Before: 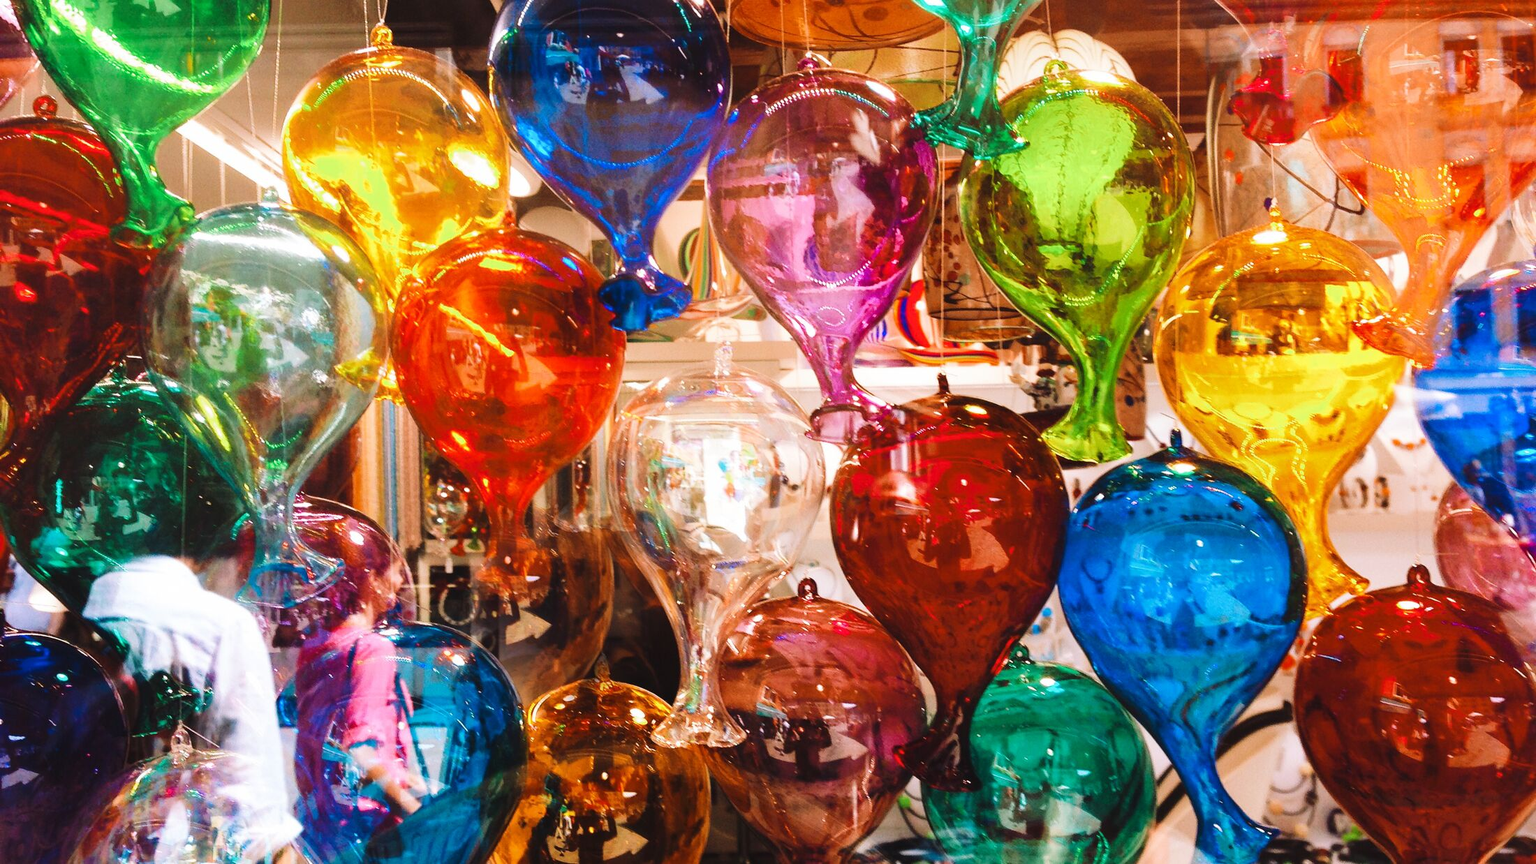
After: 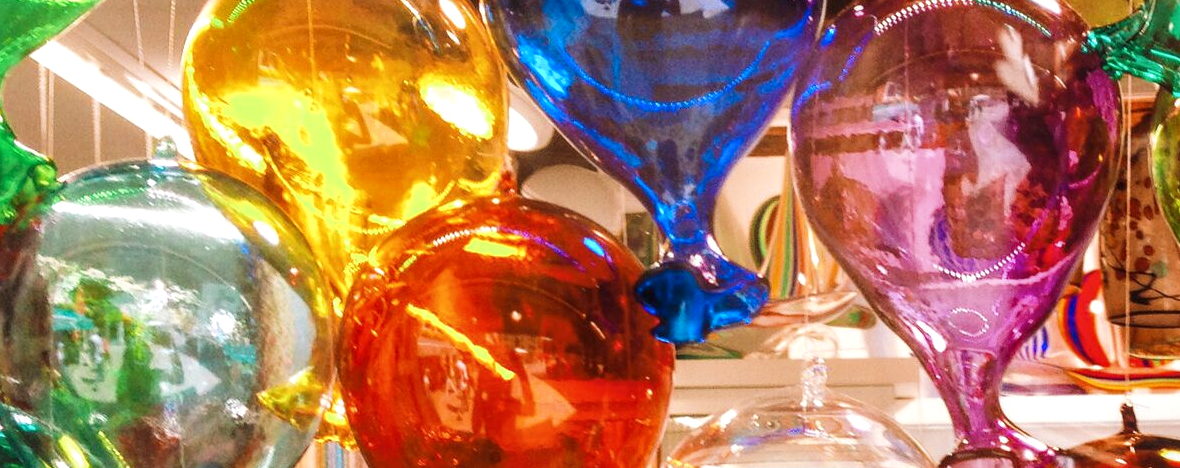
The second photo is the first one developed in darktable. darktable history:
local contrast: on, module defaults
tone equalizer: on, module defaults
crop: left 10.121%, top 10.631%, right 36.218%, bottom 51.526%
color zones: curves: ch0 [(0.068, 0.464) (0.25, 0.5) (0.48, 0.508) (0.75, 0.536) (0.886, 0.476) (0.967, 0.456)]; ch1 [(0.066, 0.456) (0.25, 0.5) (0.616, 0.508) (0.746, 0.56) (0.934, 0.444)]
